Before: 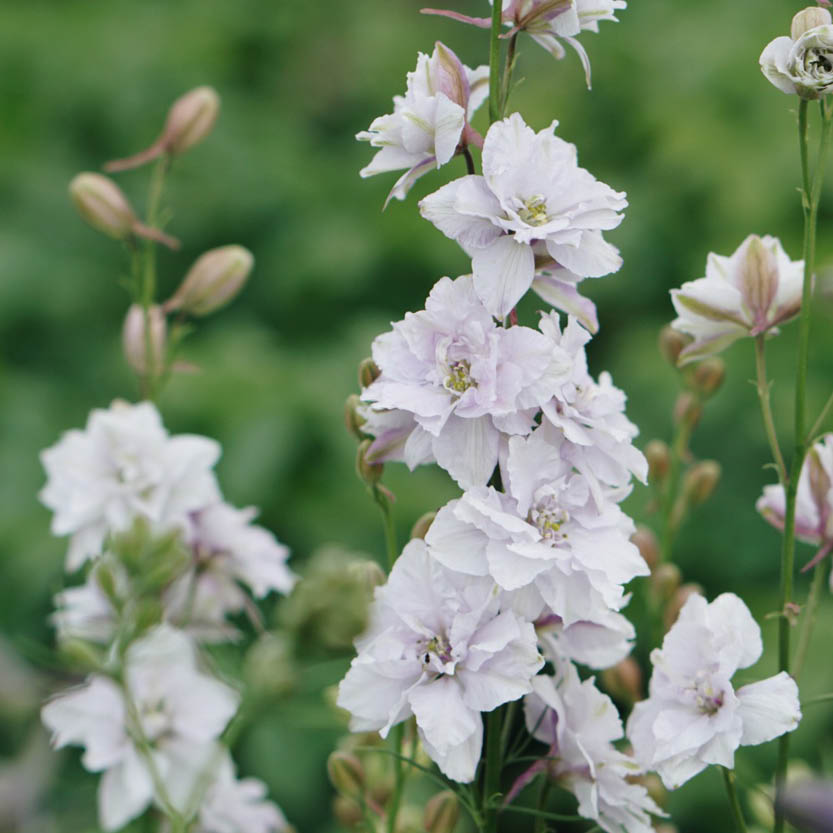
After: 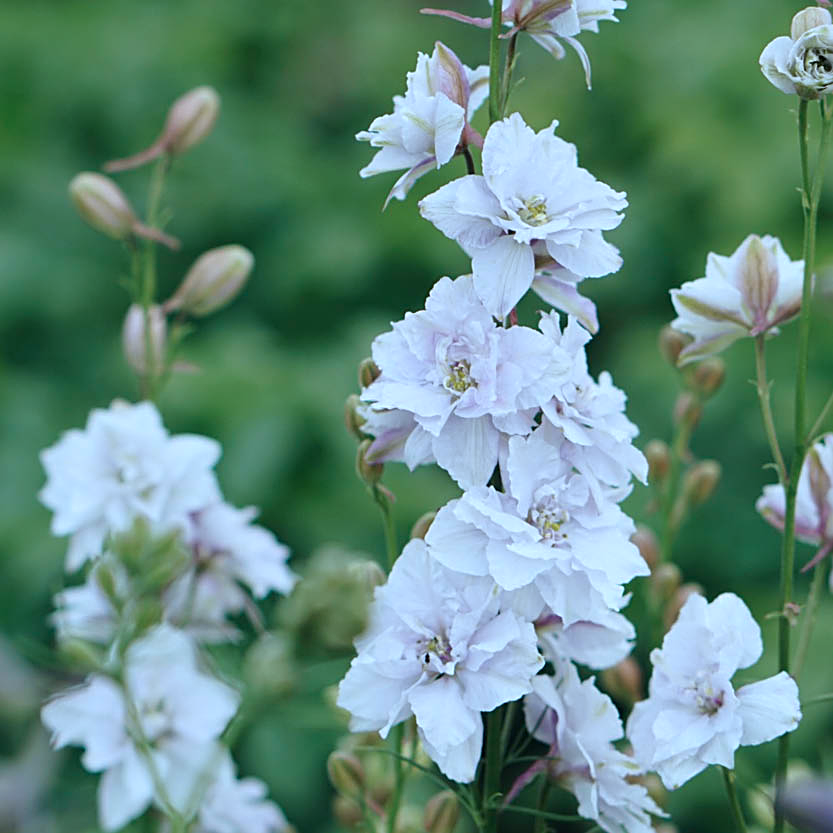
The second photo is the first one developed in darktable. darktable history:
color calibration: output R [1.063, -0.012, -0.003, 0], output G [0, 1.022, 0.021, 0], output B [-0.079, 0.047, 1, 0], illuminant custom, x 0.389, y 0.387, temperature 3838.64 K
sharpen: on, module defaults
